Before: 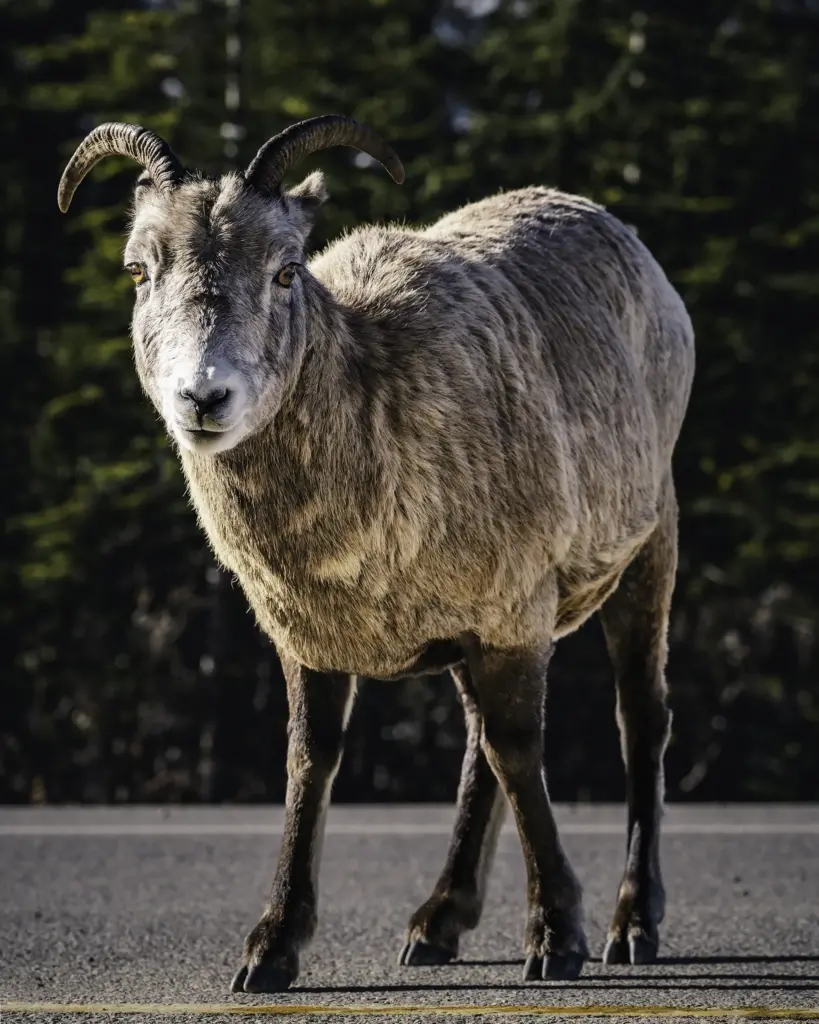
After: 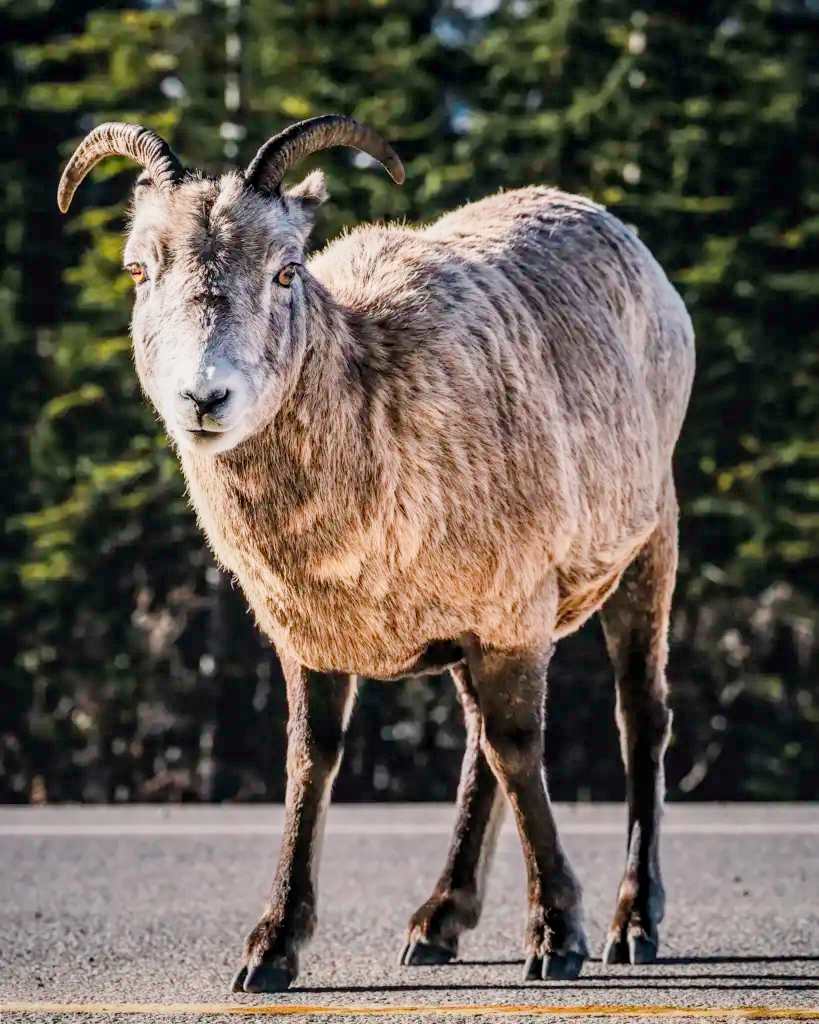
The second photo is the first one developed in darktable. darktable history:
filmic rgb: black relative exposure -7.65 EV, white relative exposure 4.56 EV, hardness 3.61
local contrast: on, module defaults
exposure: black level correction 0, exposure 1.1 EV, compensate exposure bias true, compensate highlight preservation false
